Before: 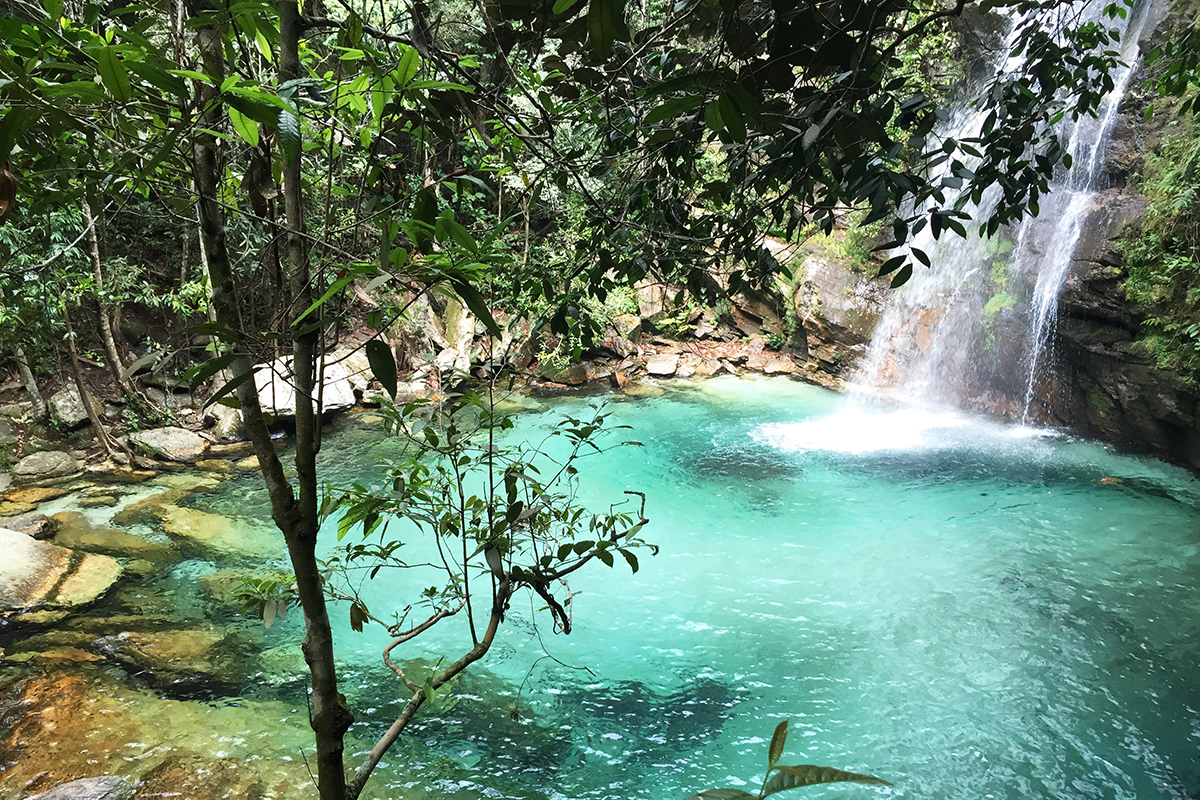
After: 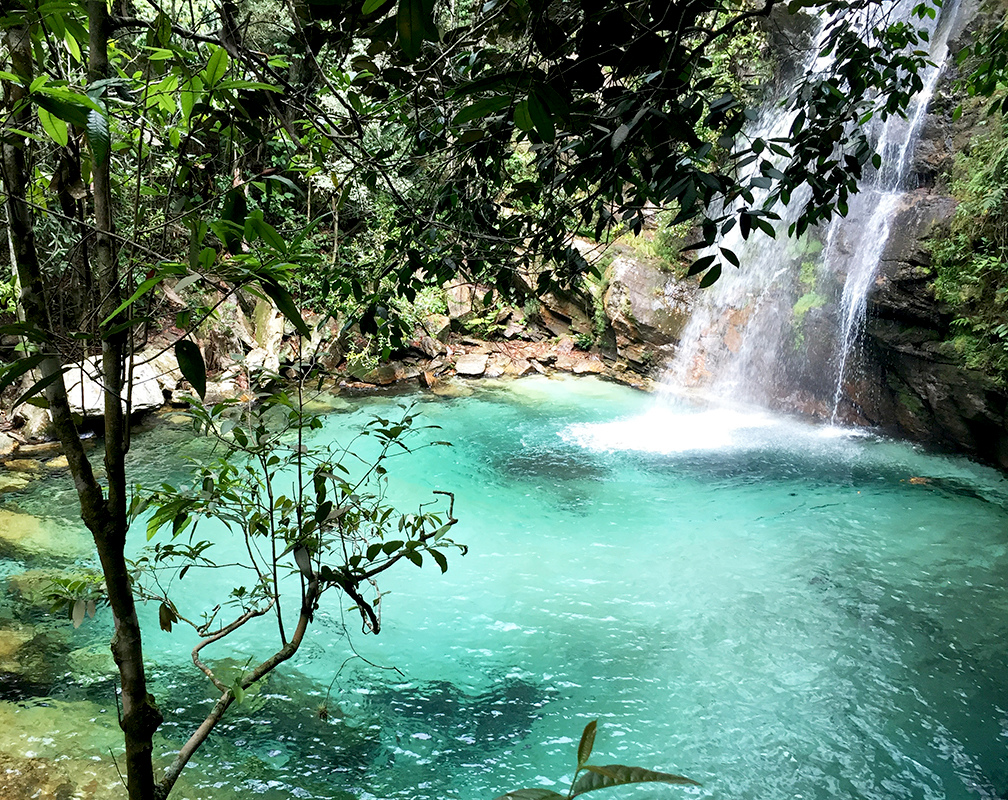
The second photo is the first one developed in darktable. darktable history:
exposure: black level correction 0.009, compensate highlight preservation false
crop: left 15.946%
